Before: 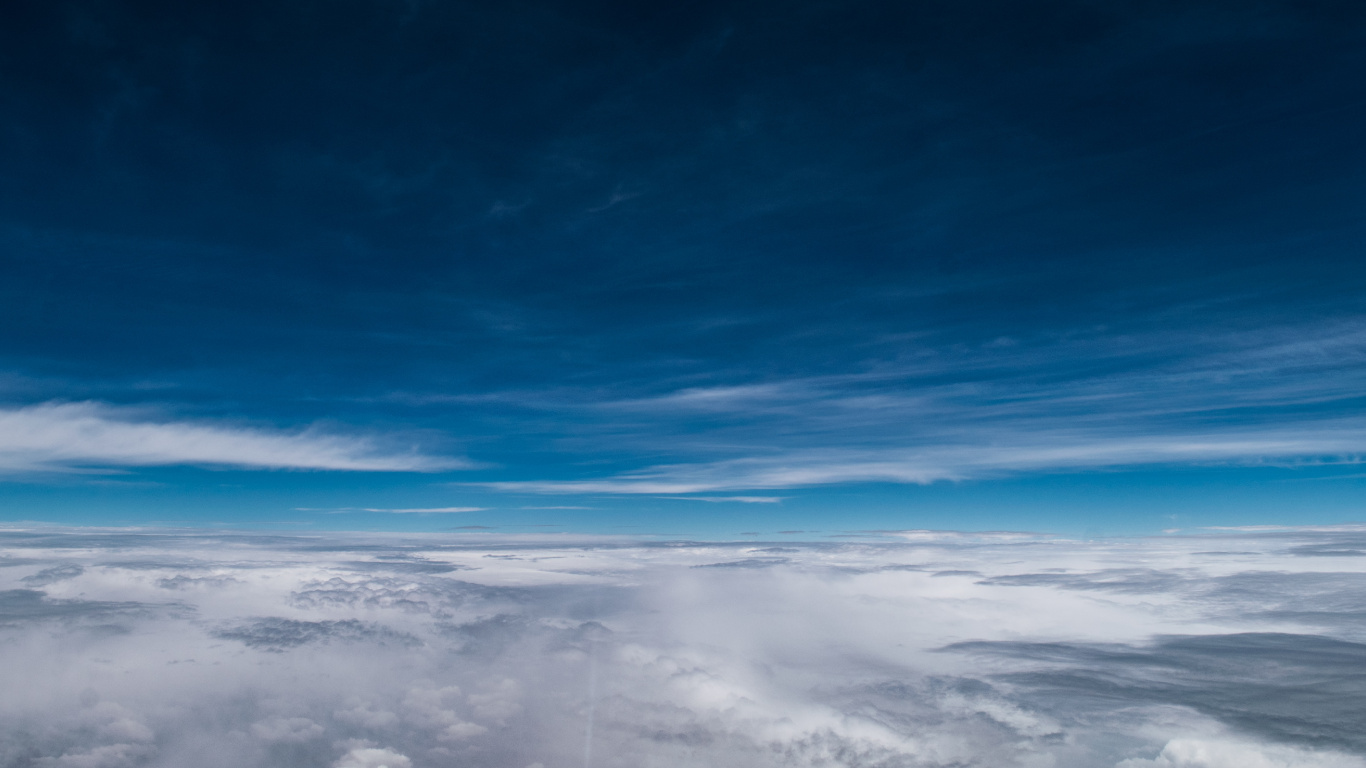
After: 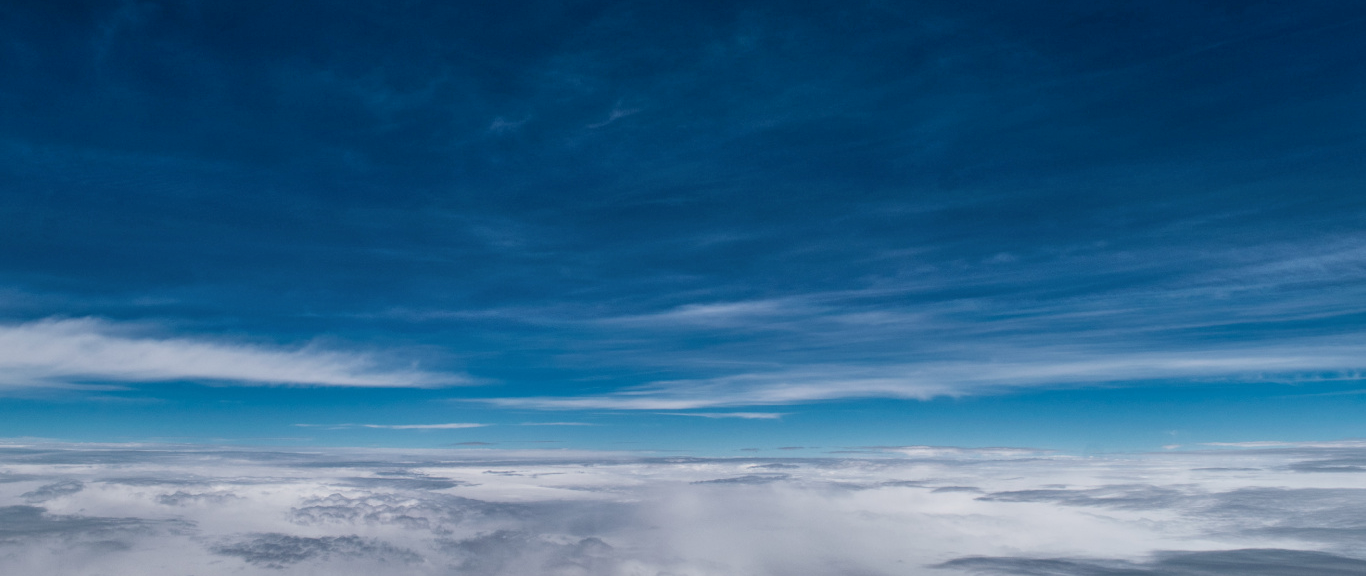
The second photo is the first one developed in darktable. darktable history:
crop: top 11.014%, bottom 13.885%
shadows and highlights: soften with gaussian
